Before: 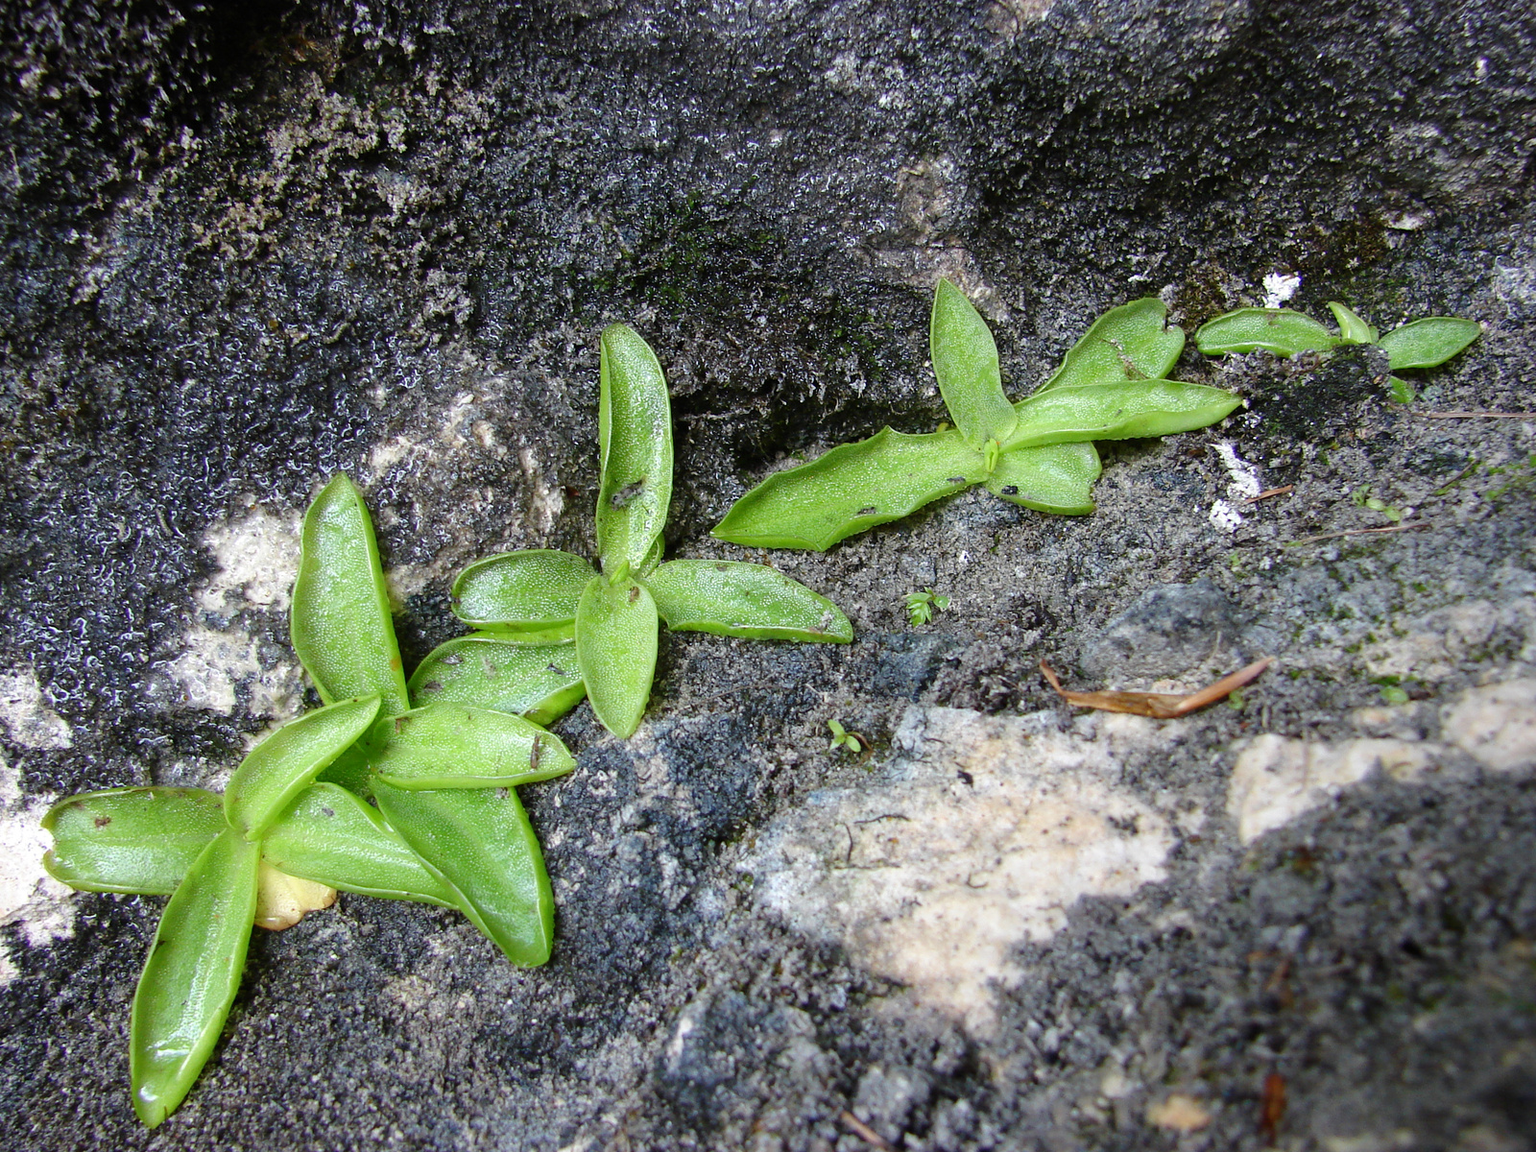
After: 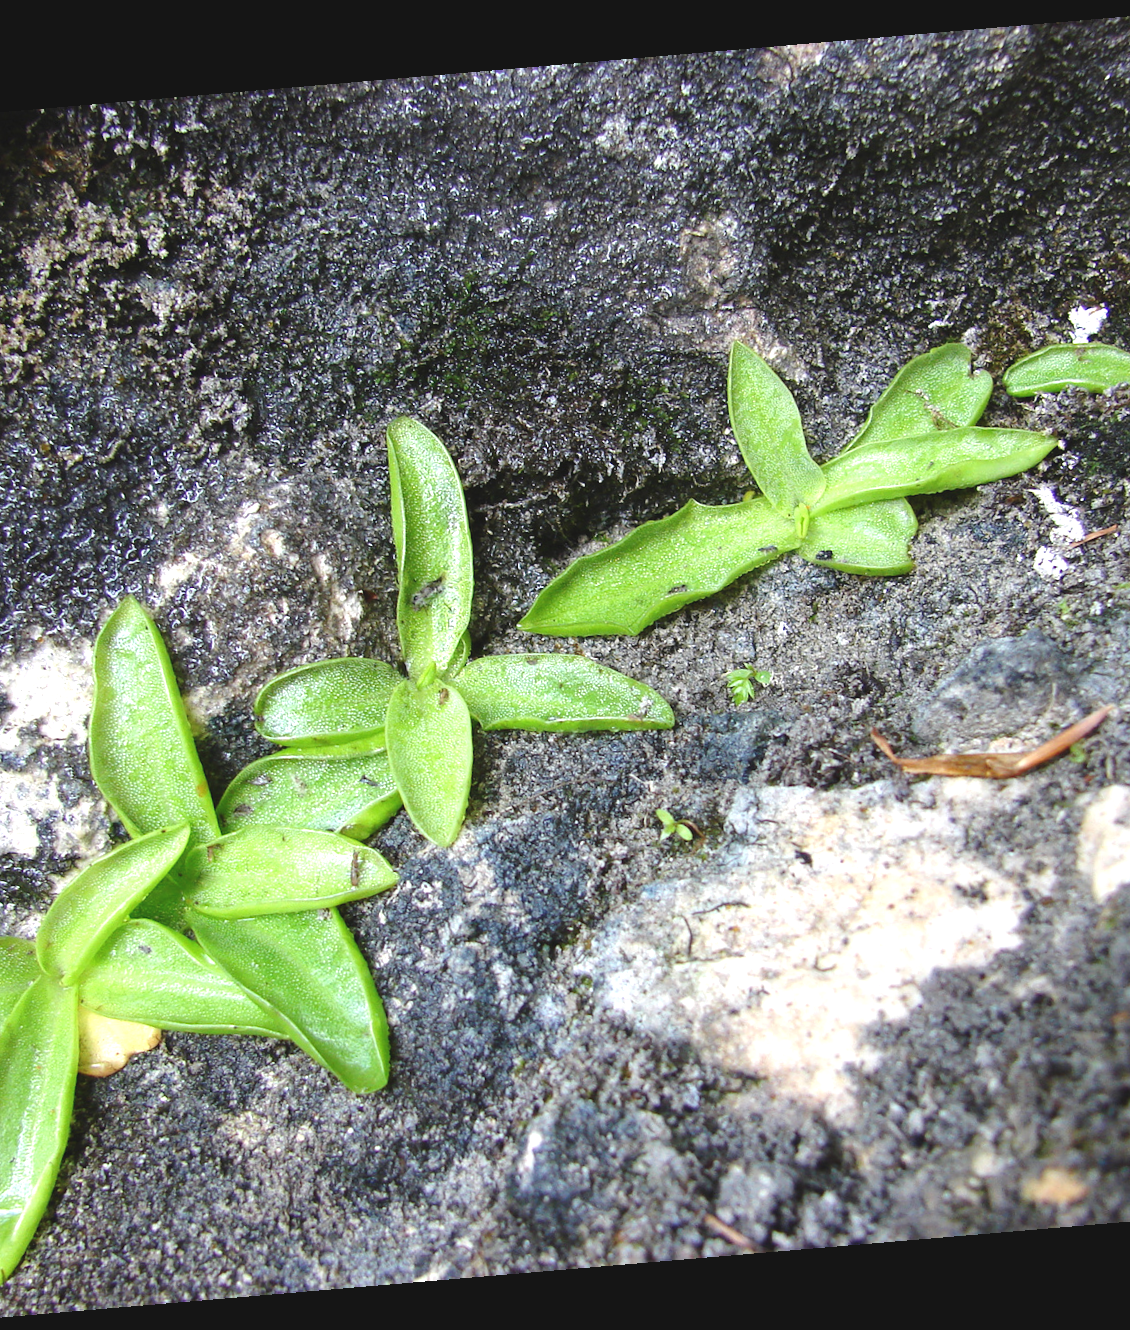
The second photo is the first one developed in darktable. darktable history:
exposure: black level correction -0.005, exposure 0.622 EV, compensate highlight preservation false
crop and rotate: left 15.754%, right 17.579%
rotate and perspective: rotation -4.86°, automatic cropping off
color zones: curves: ch0 [(0, 0.5) (0.143, 0.5) (0.286, 0.5) (0.429, 0.495) (0.571, 0.437) (0.714, 0.44) (0.857, 0.496) (1, 0.5)]
